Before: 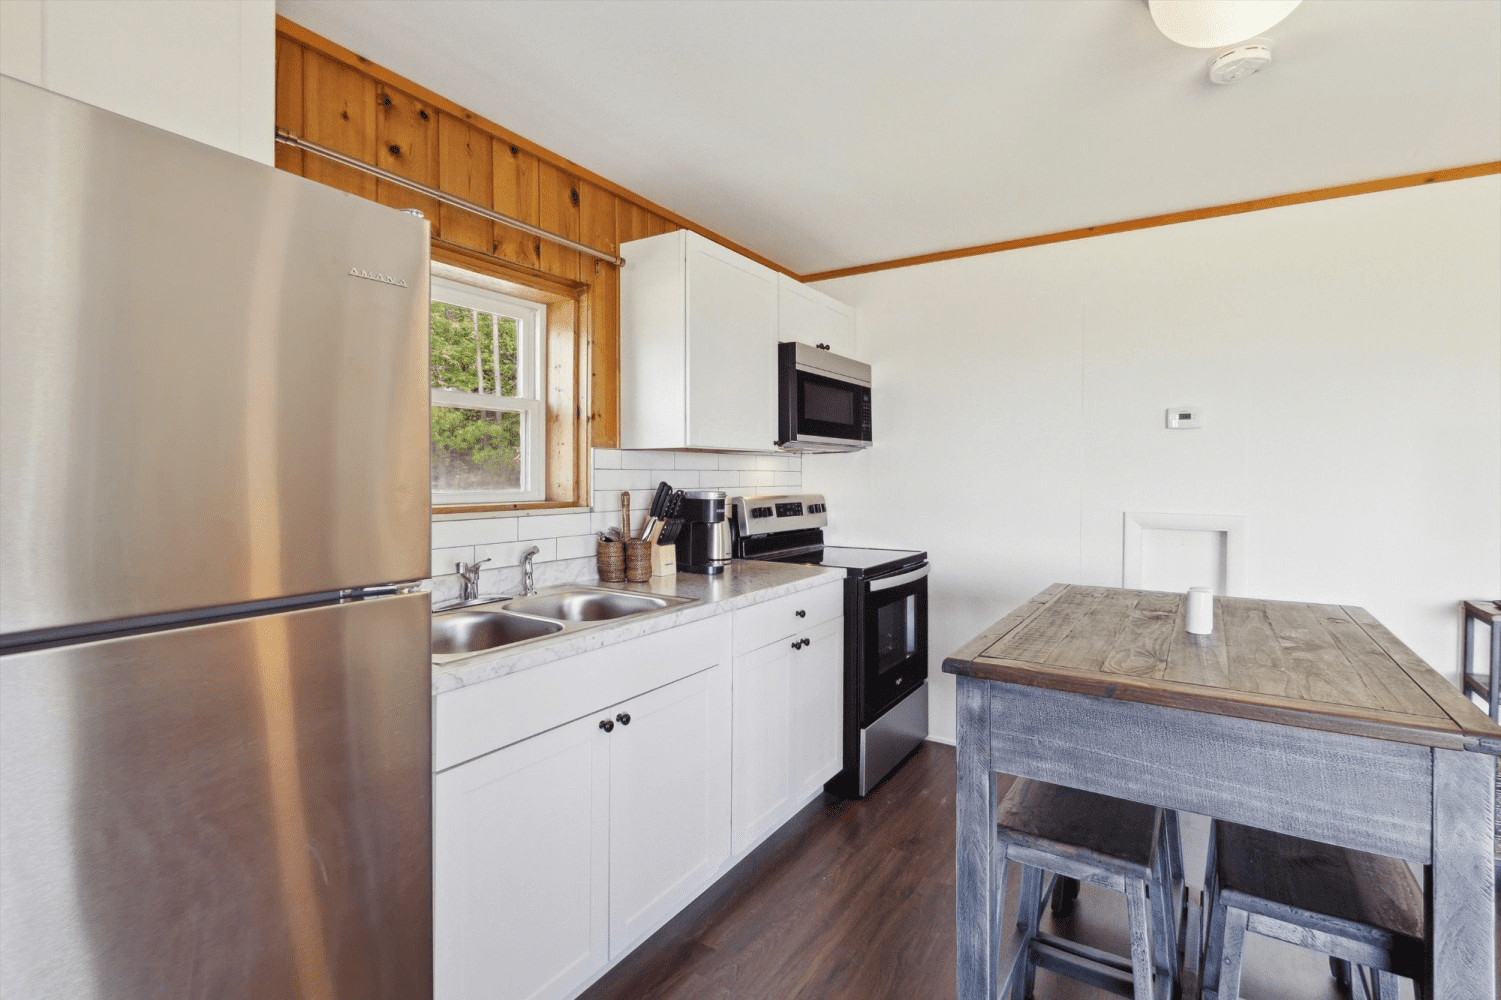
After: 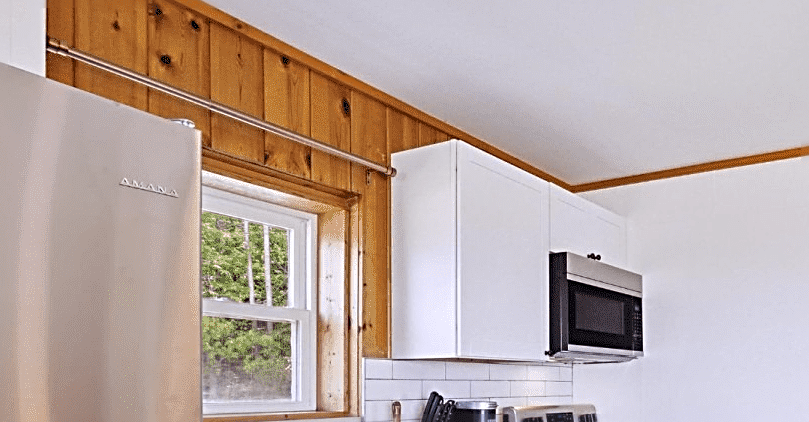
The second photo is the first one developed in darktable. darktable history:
sharpen: radius 3.025, amount 0.757
crop: left 15.306%, top 9.065%, right 30.789%, bottom 48.638%
white balance: red 1.004, blue 1.096
